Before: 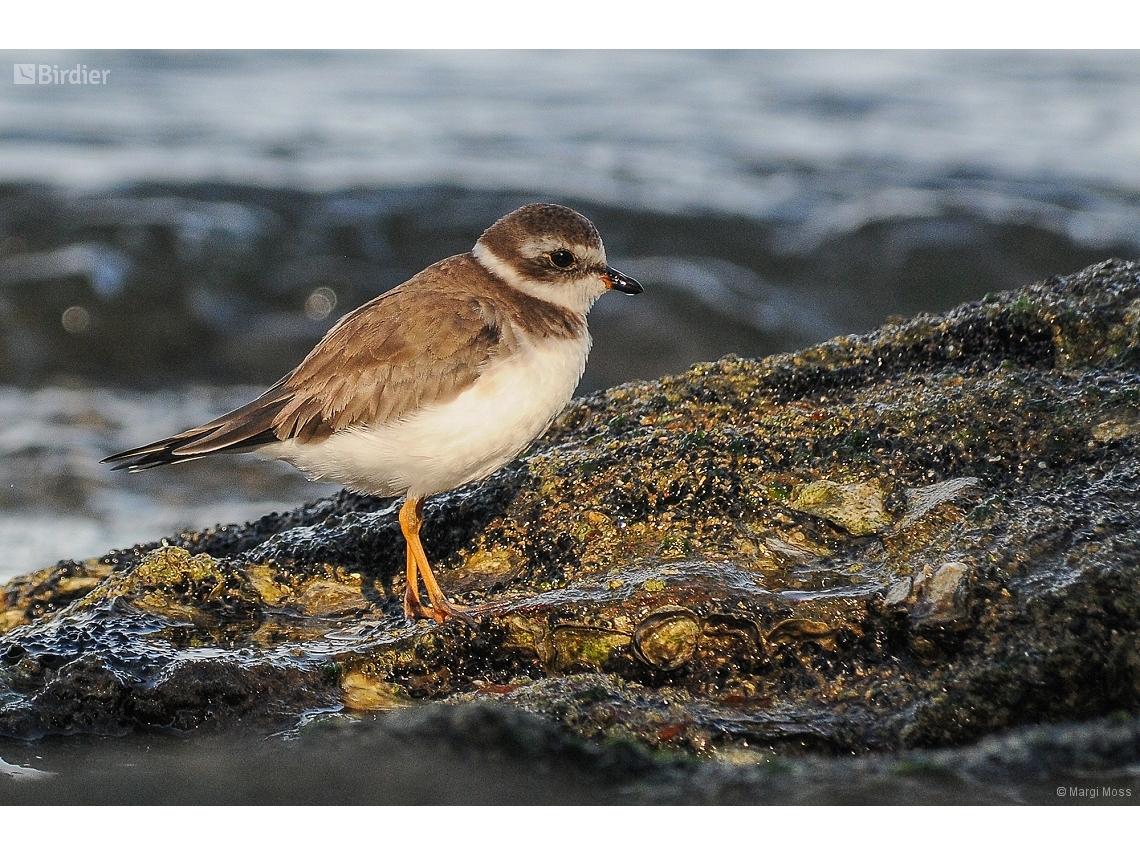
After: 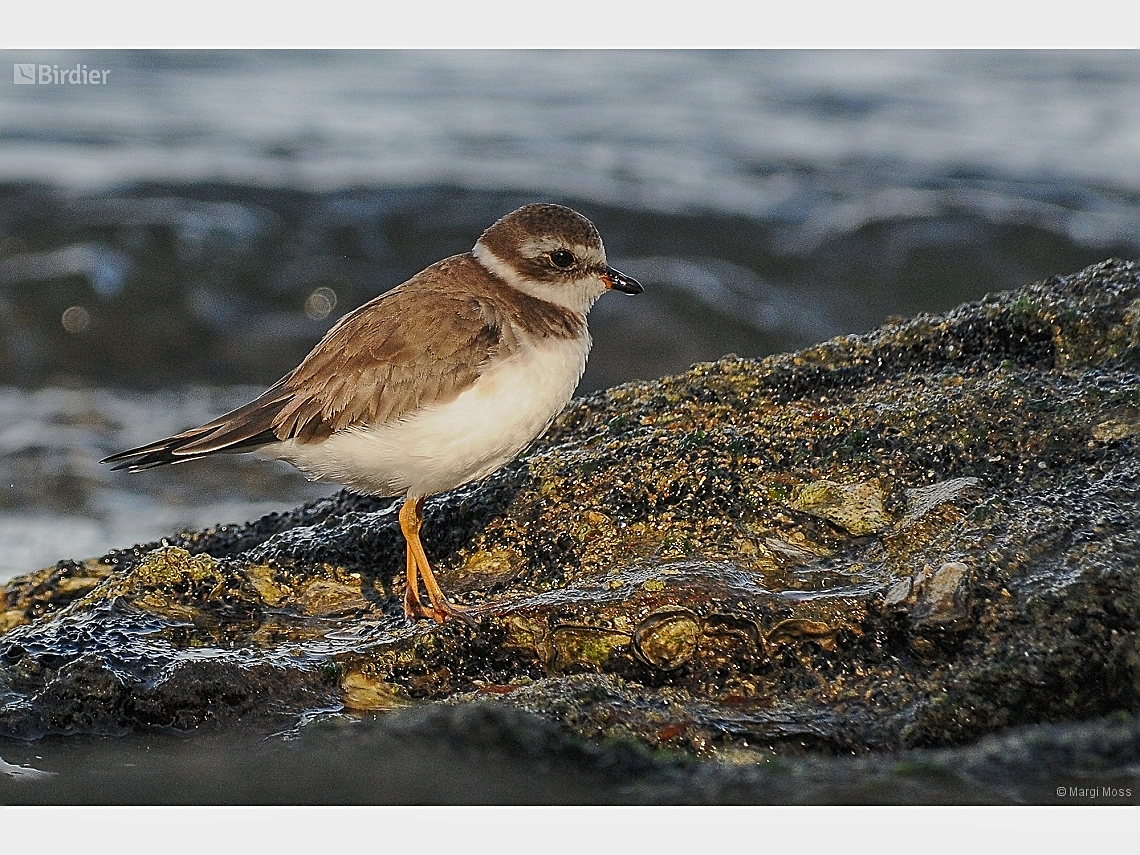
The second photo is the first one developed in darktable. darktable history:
tone equalizer: -8 EV 0.219 EV, -7 EV 0.377 EV, -6 EV 0.38 EV, -5 EV 0.232 EV, -3 EV -0.272 EV, -2 EV -0.428 EV, -1 EV -0.408 EV, +0 EV -0.224 EV
shadows and highlights: shadows 37.18, highlights -28.06, soften with gaussian
sharpen: amount 0.593
